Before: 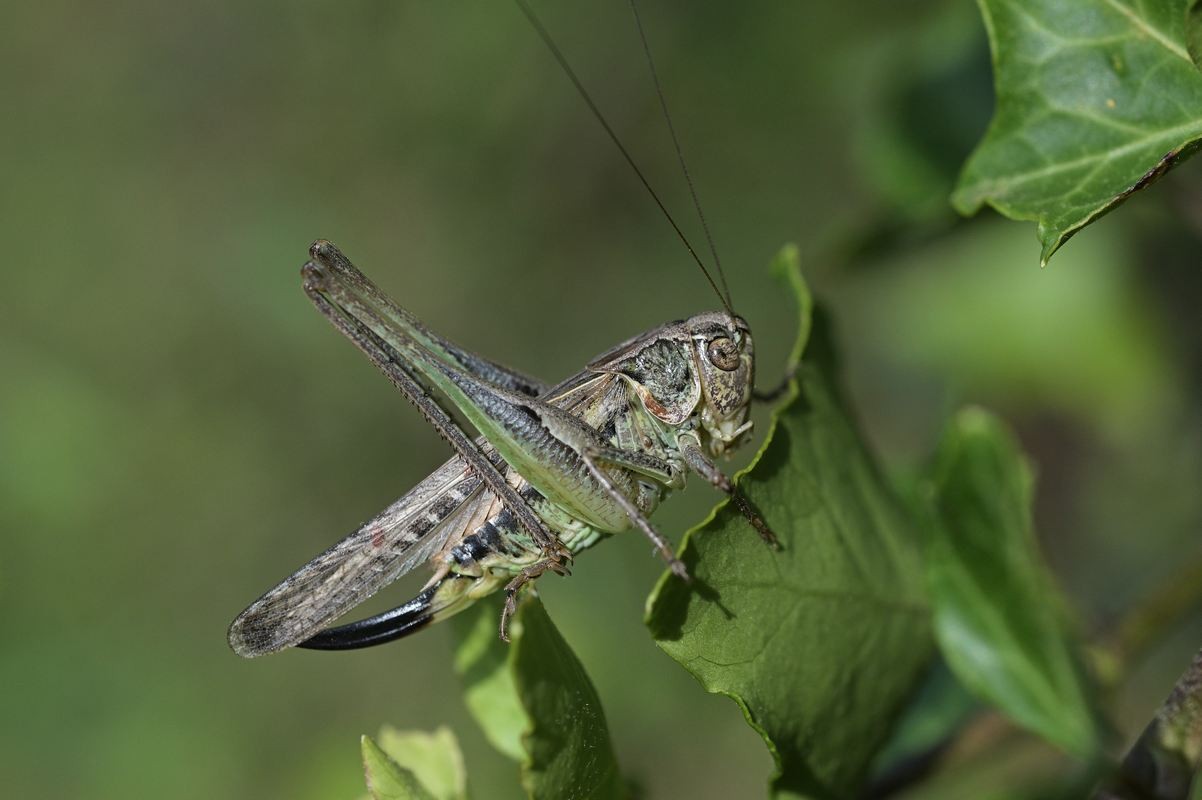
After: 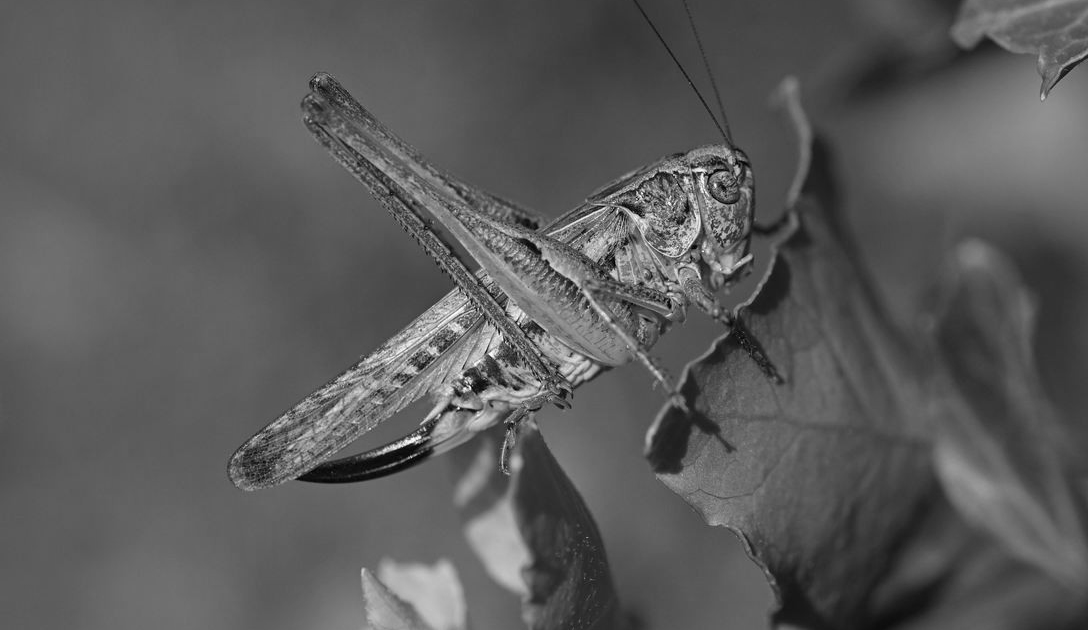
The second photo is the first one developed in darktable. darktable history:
crop: top 20.916%, right 9.437%, bottom 0.316%
vignetting: fall-off start 18.21%, fall-off radius 137.95%, brightness -0.207, center (-0.078, 0.066), width/height ratio 0.62, shape 0.59
monochrome: on, module defaults
